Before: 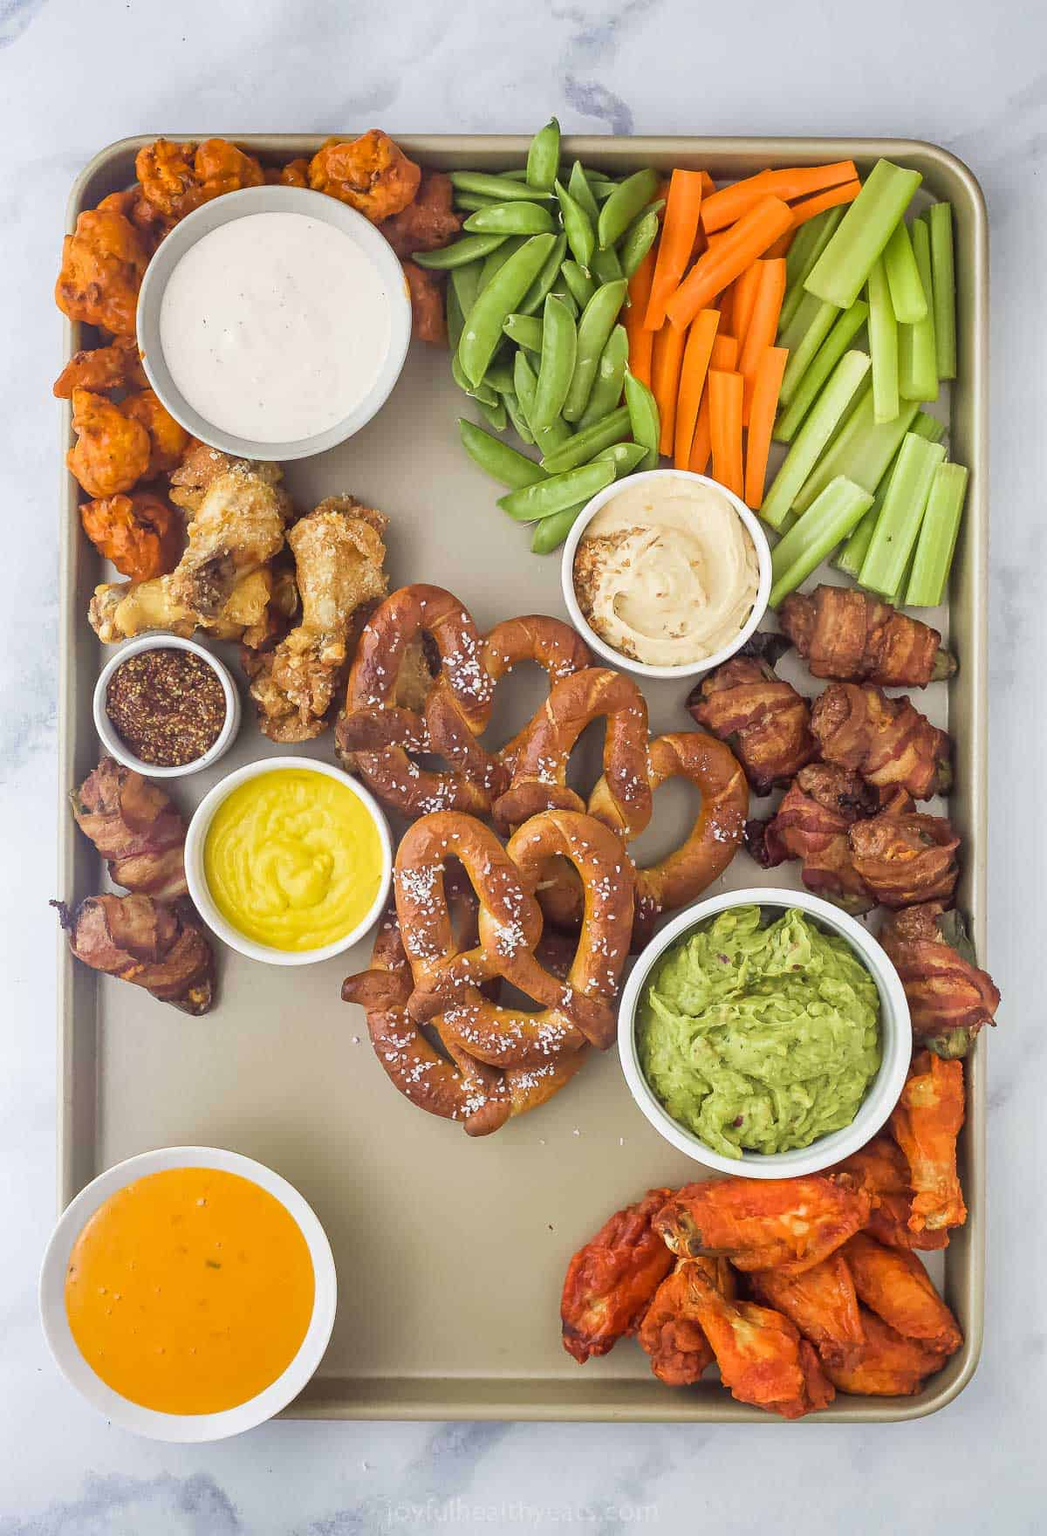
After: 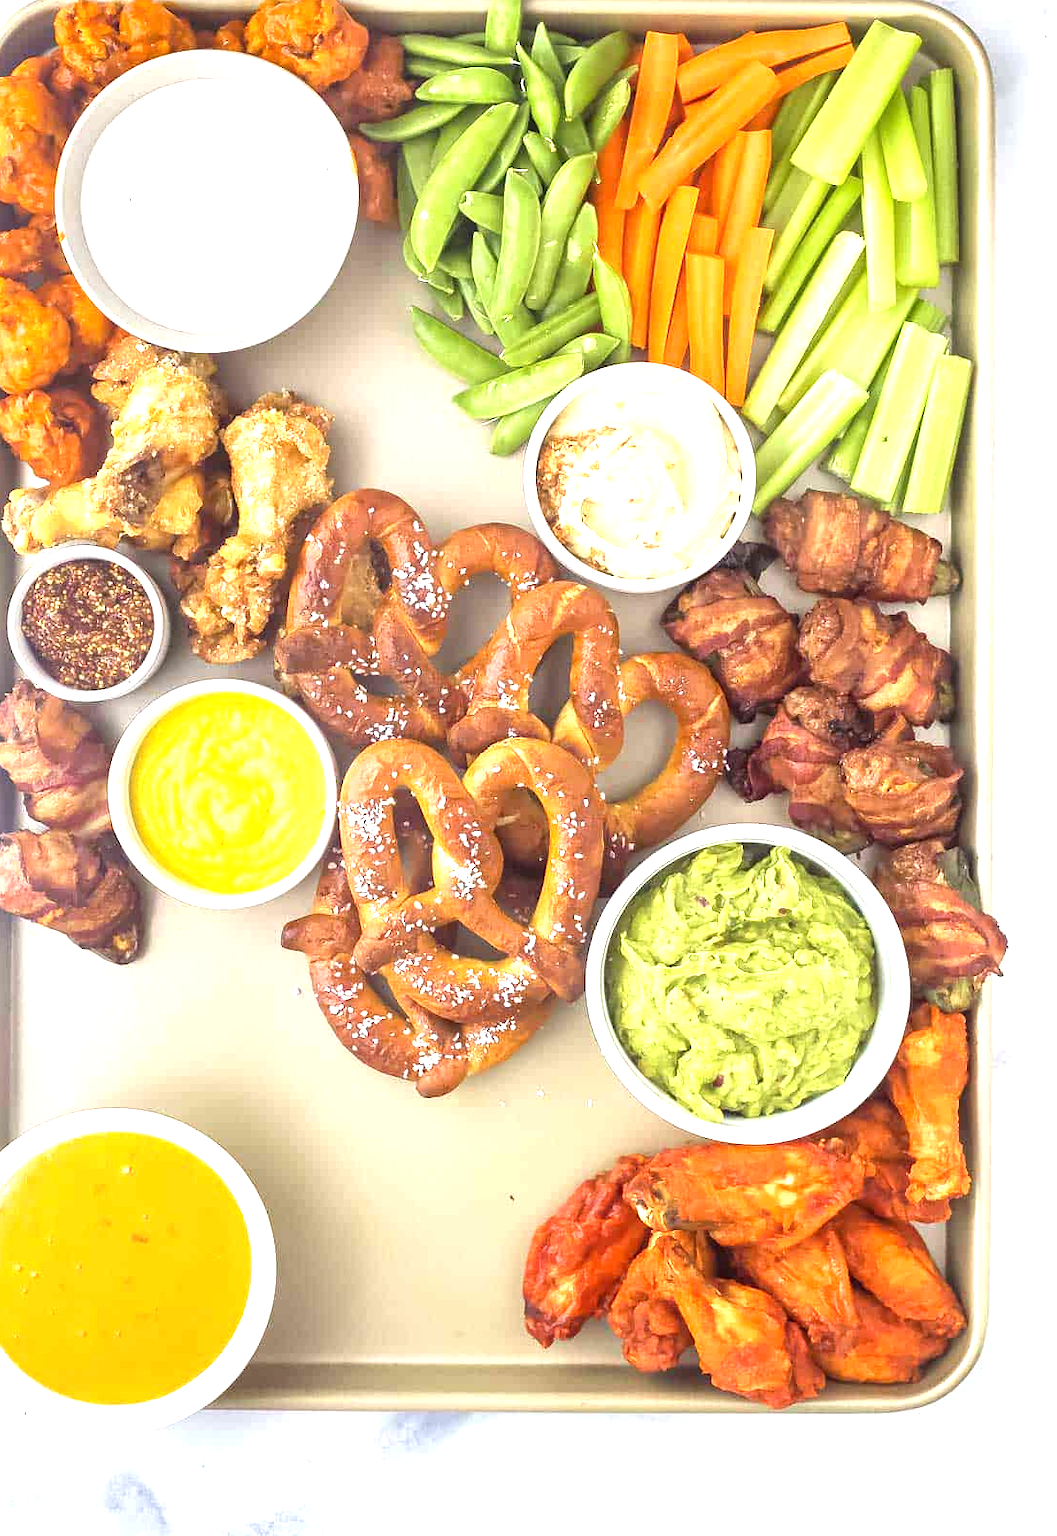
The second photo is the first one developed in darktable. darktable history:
exposure: black level correction 0, exposure 1.2 EV, compensate exposure bias true, compensate highlight preservation false
crop and rotate: left 8.262%, top 9.226%
